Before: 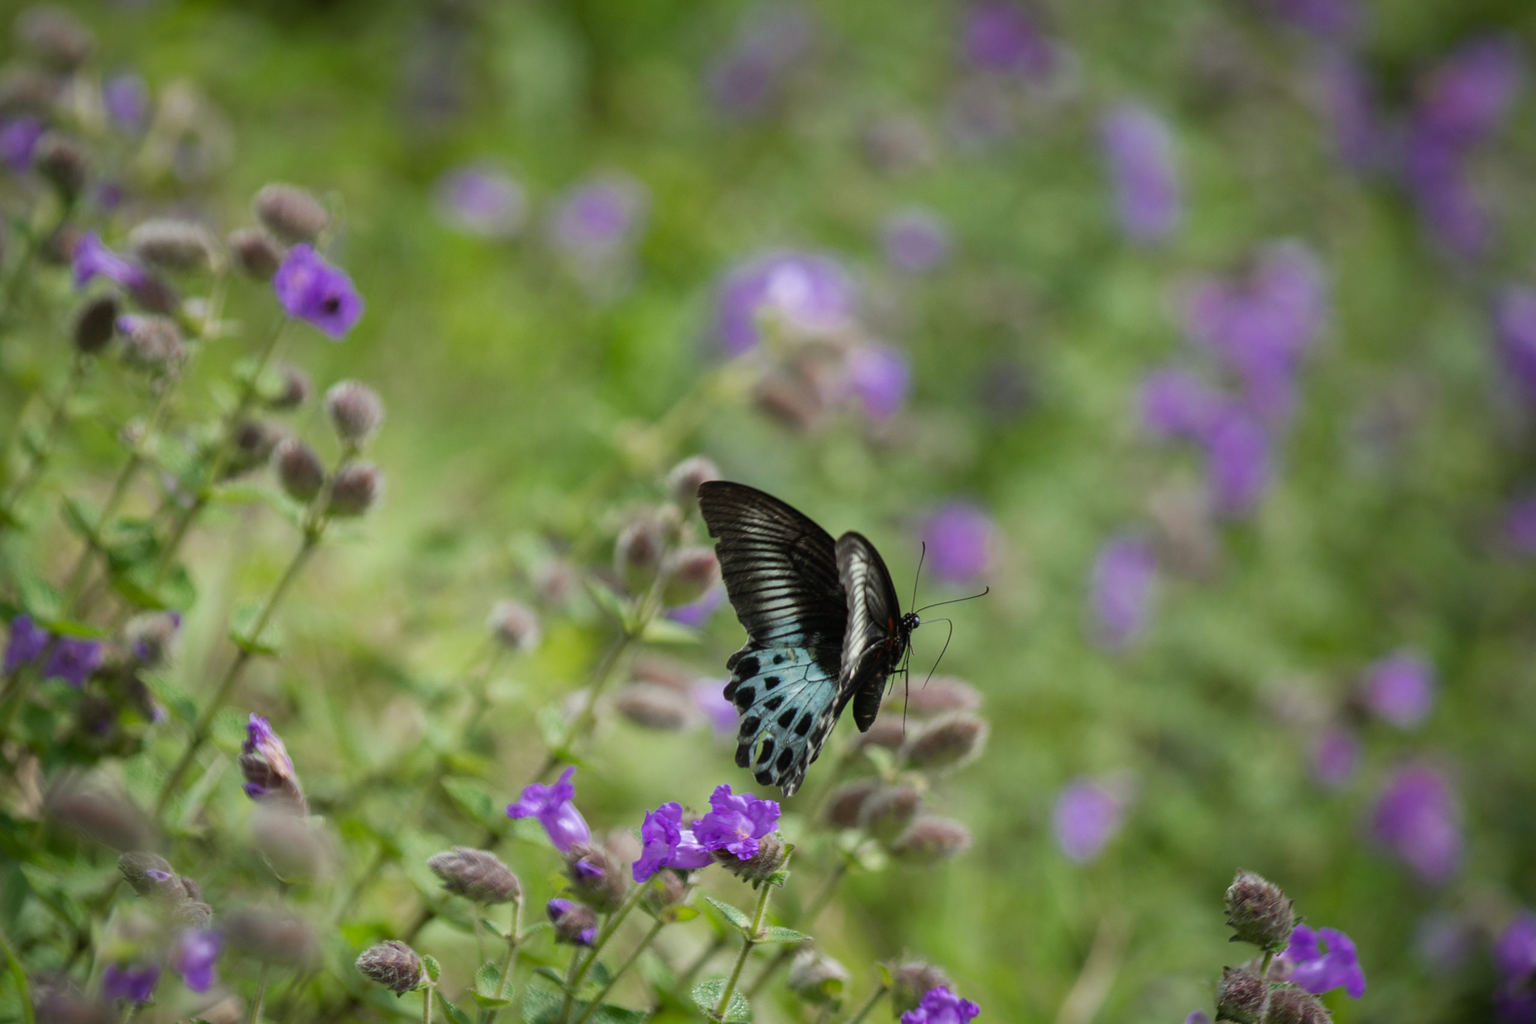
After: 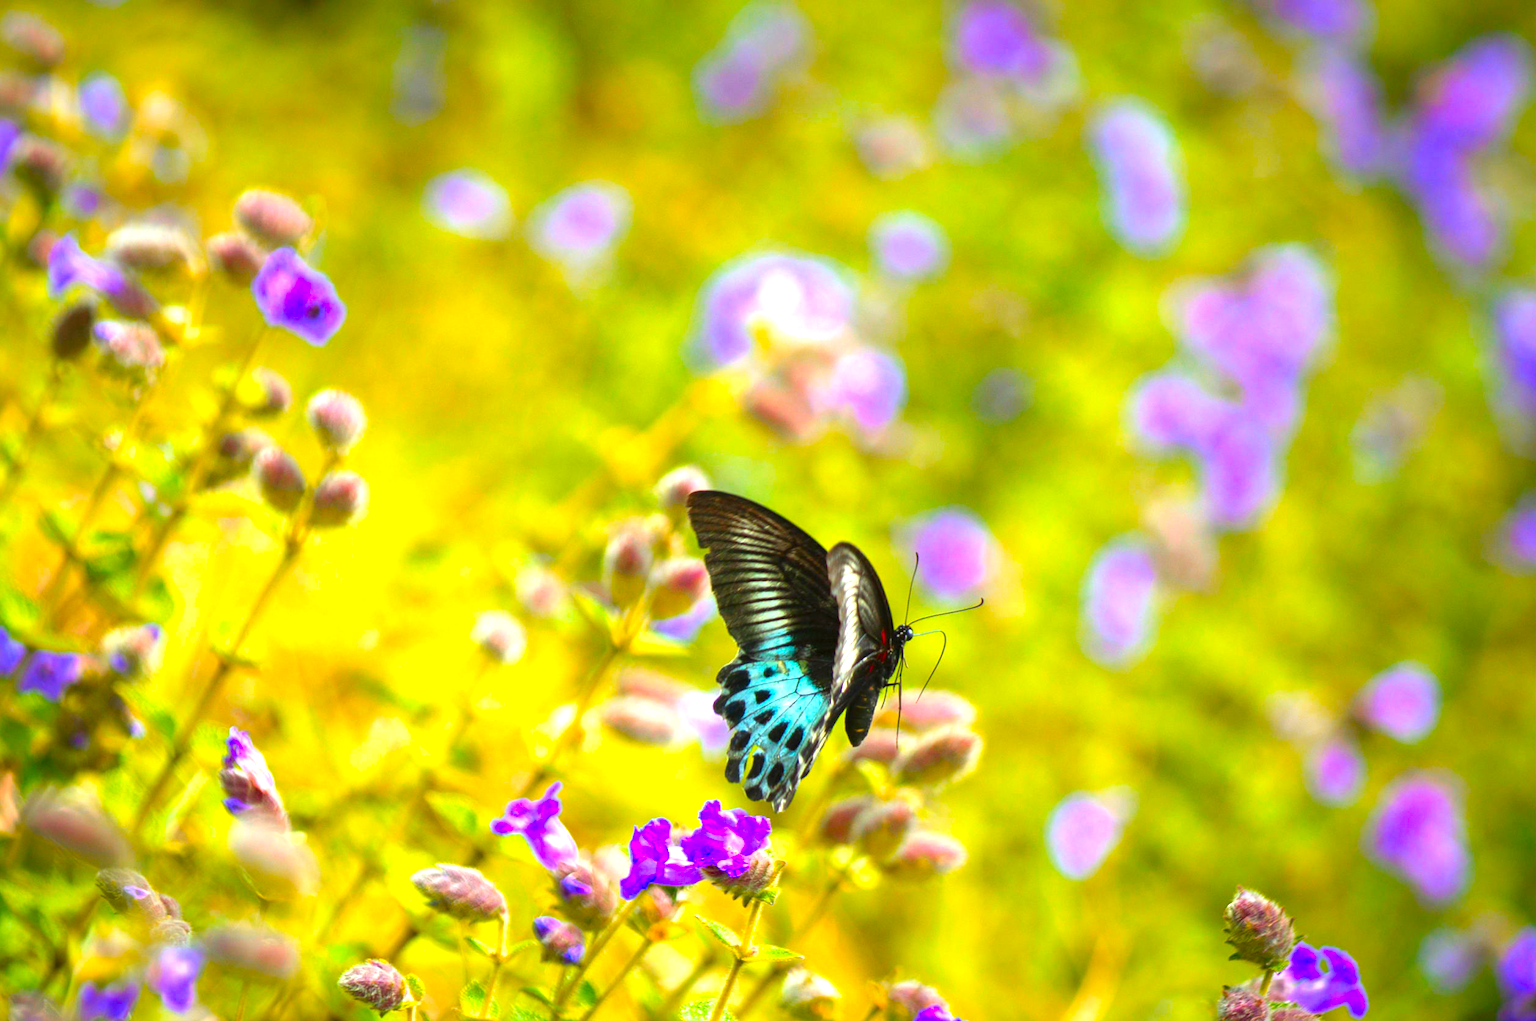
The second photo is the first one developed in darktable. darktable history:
color correction: highlights b* -0.013, saturation 2.1
crop: left 1.639%, right 0.287%, bottom 2.094%
exposure: black level correction 0, exposure 1.465 EV, compensate exposure bias true, compensate highlight preservation false
color zones: curves: ch1 [(0.24, 0.634) (0.75, 0.5)]; ch2 [(0.253, 0.437) (0.745, 0.491)]
